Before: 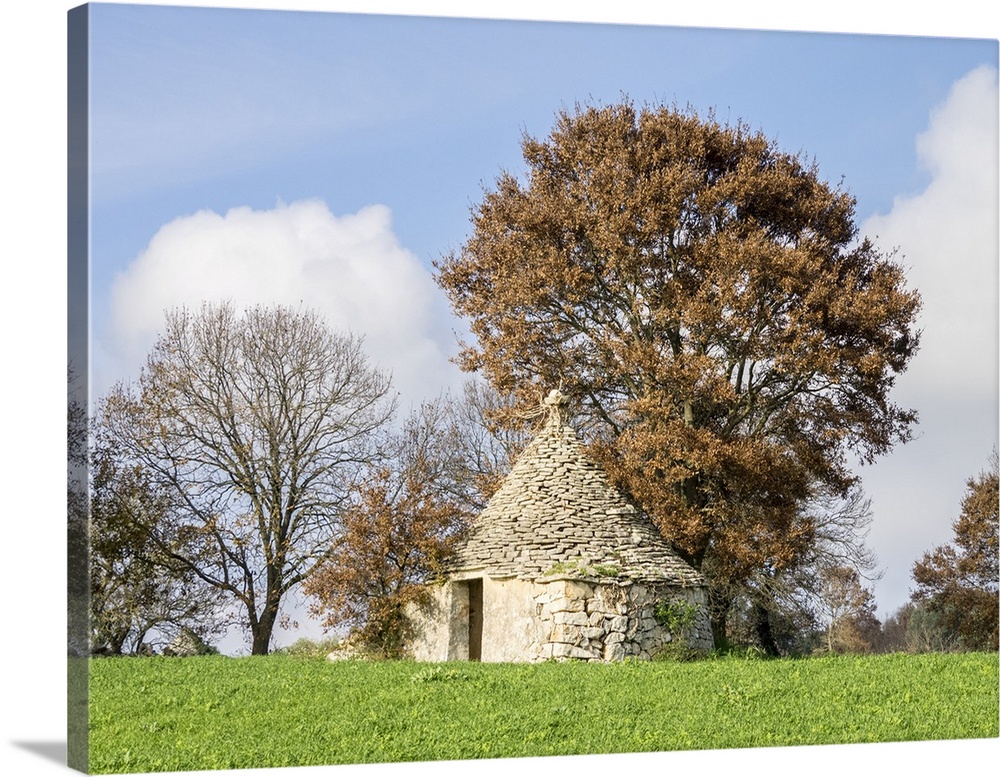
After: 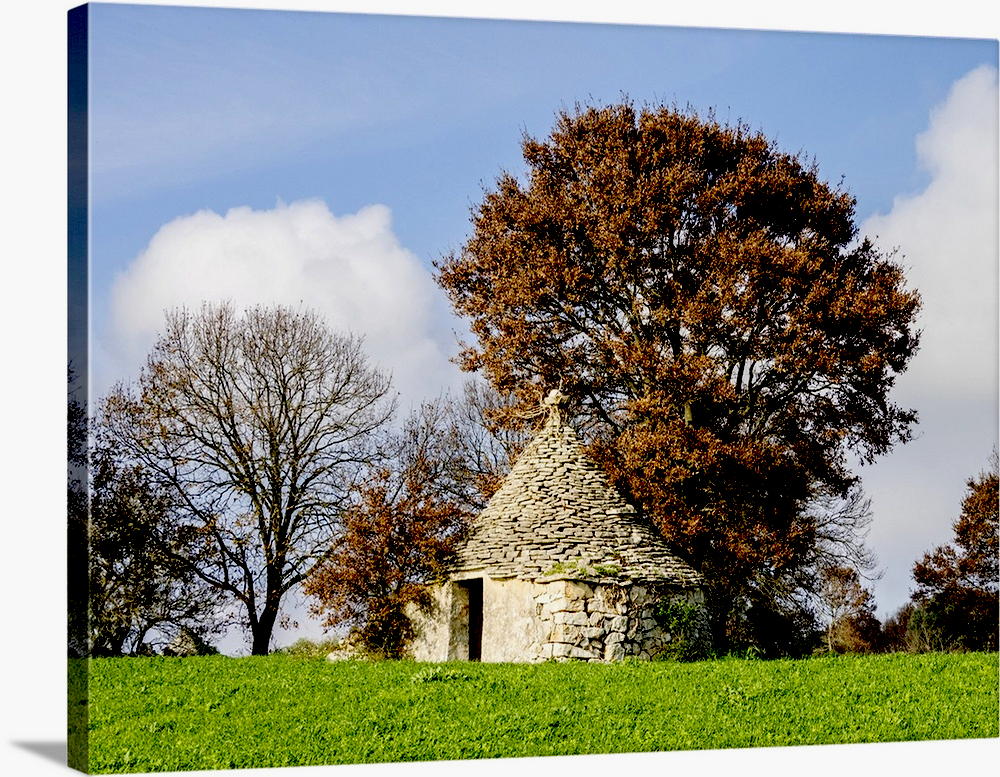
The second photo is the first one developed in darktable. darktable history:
exposure: black level correction 0.1, exposure -0.085 EV, compensate highlight preservation false
